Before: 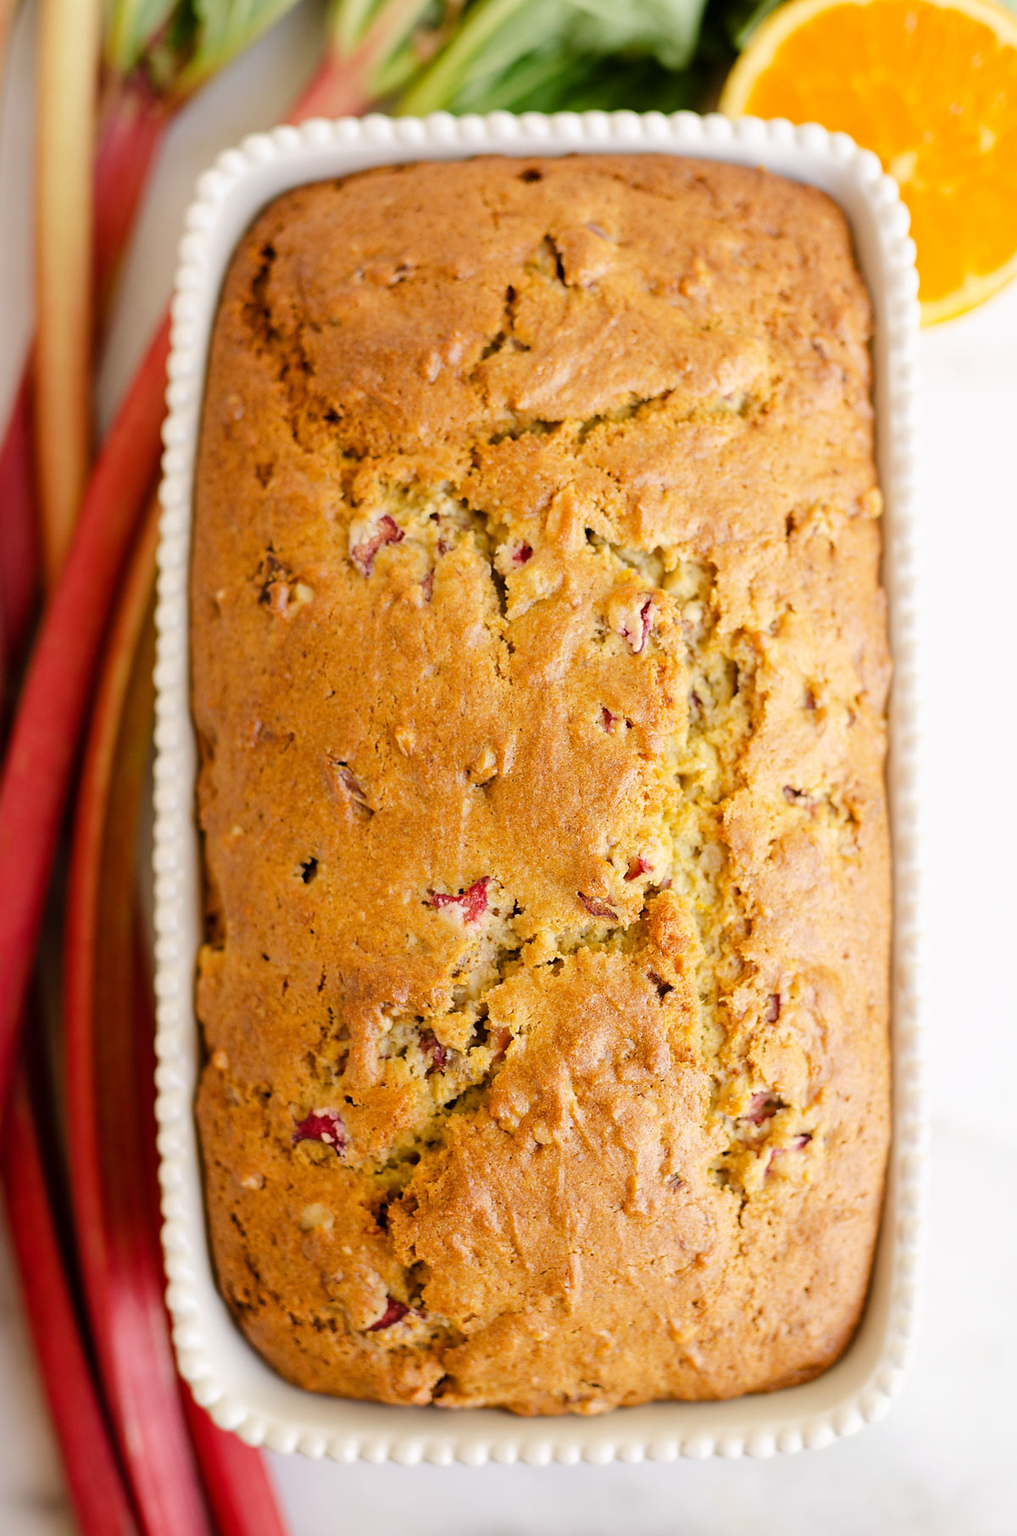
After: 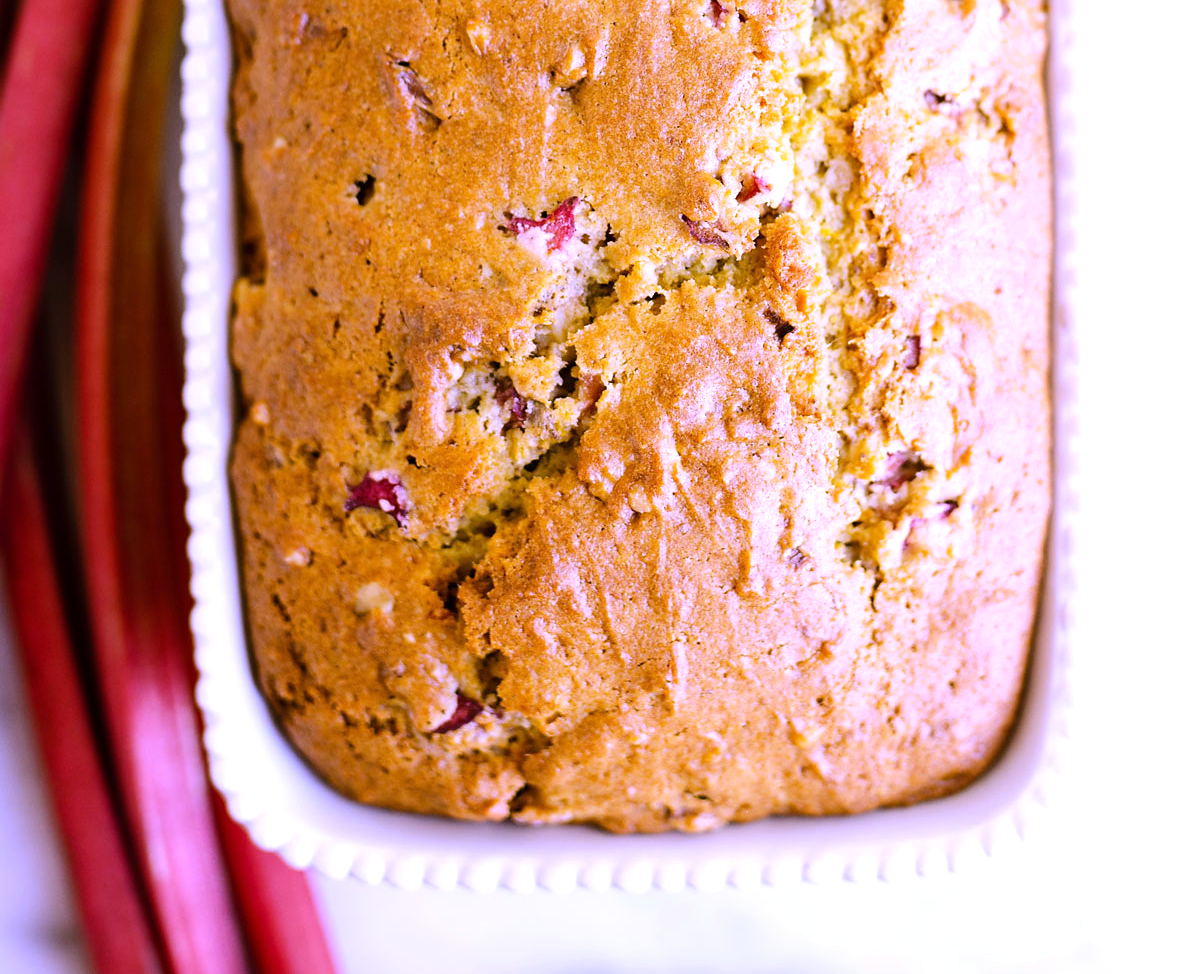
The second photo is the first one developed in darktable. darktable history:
white balance: red 0.98, blue 1.61
tone equalizer: -8 EV -0.417 EV, -7 EV -0.389 EV, -6 EV -0.333 EV, -5 EV -0.222 EV, -3 EV 0.222 EV, -2 EV 0.333 EV, -1 EV 0.389 EV, +0 EV 0.417 EV, edges refinement/feathering 500, mask exposure compensation -1.57 EV, preserve details no
crop and rotate: top 46.237%
